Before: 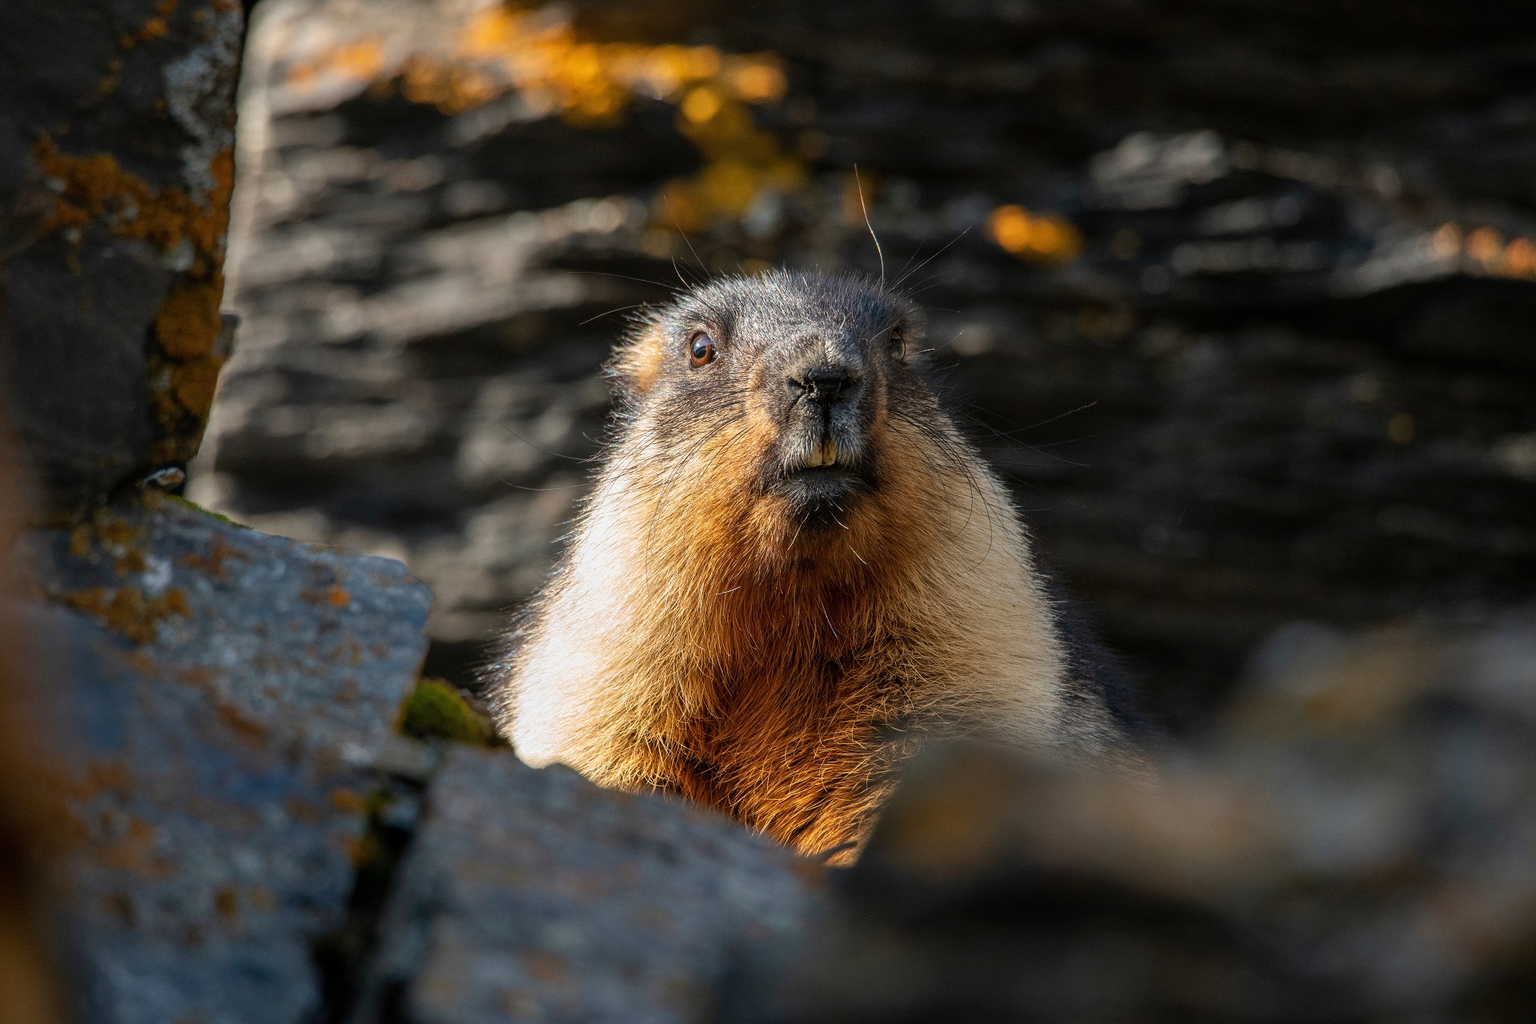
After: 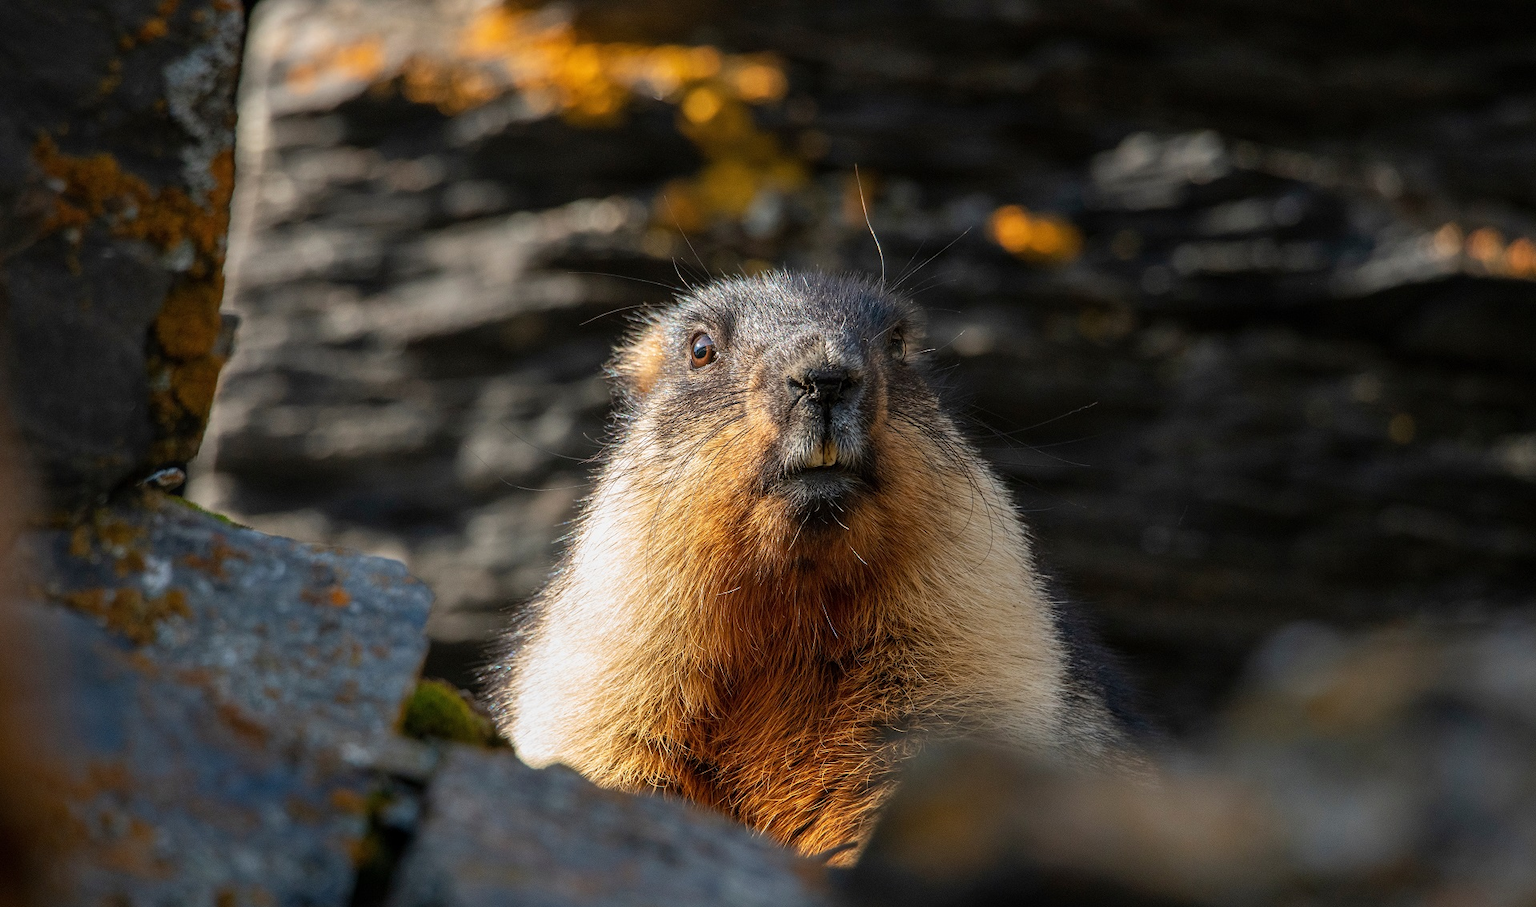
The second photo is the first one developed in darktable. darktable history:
crop and rotate: top 0%, bottom 11.366%
